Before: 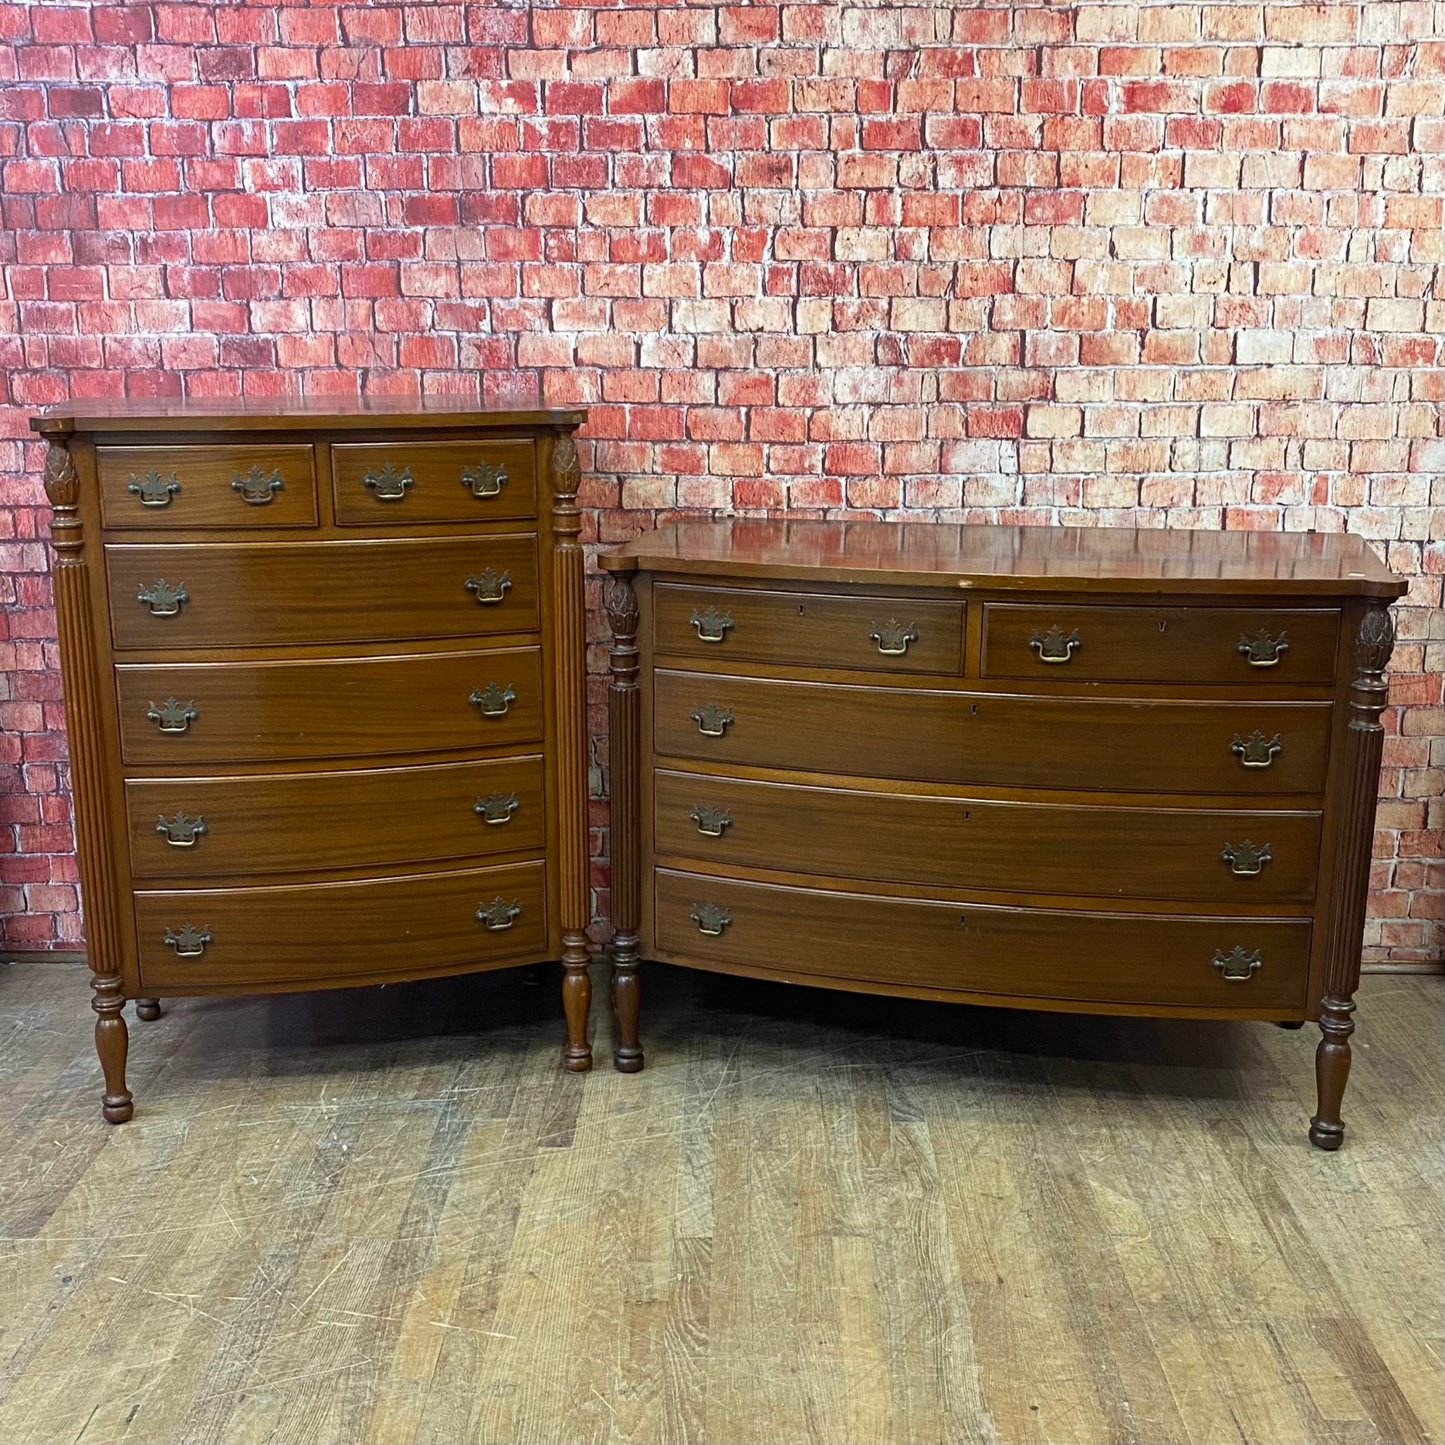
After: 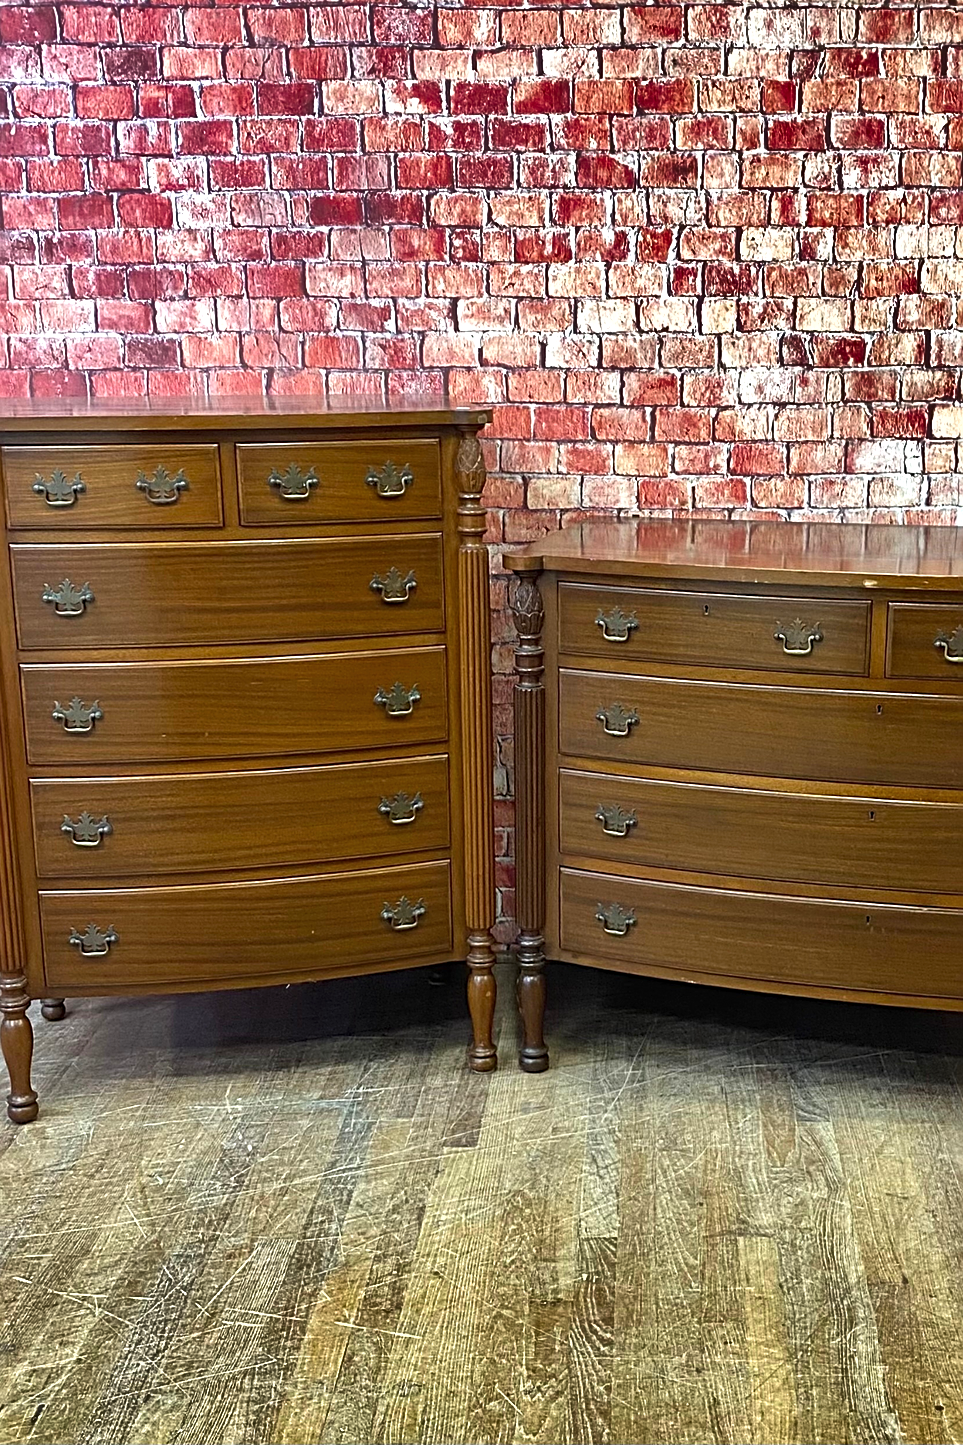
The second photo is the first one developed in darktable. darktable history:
exposure: black level correction 0, exposure 0.5 EV, compensate exposure bias true, compensate highlight preservation false
shadows and highlights: shadows 24.5, highlights -78.15, soften with gaussian
crop and rotate: left 6.617%, right 26.717%
sharpen: on, module defaults
